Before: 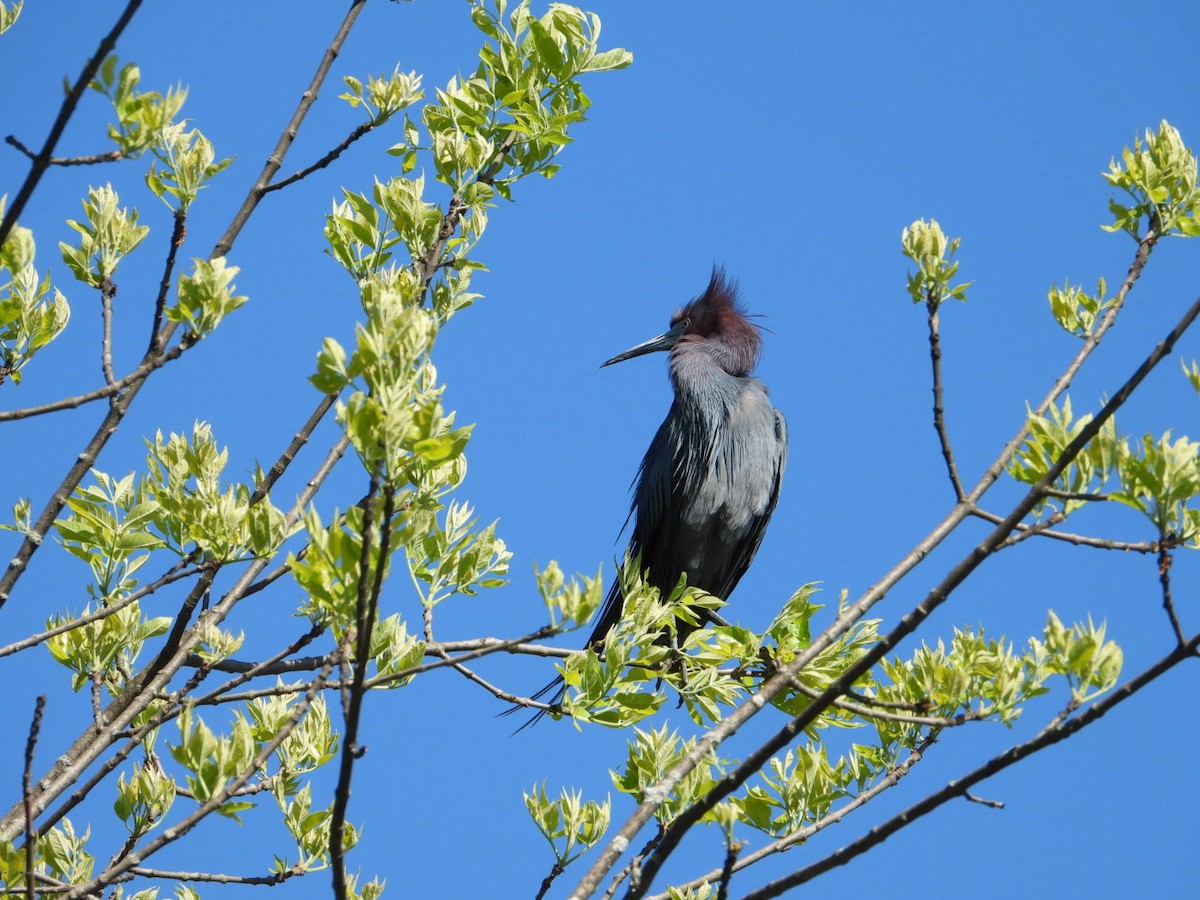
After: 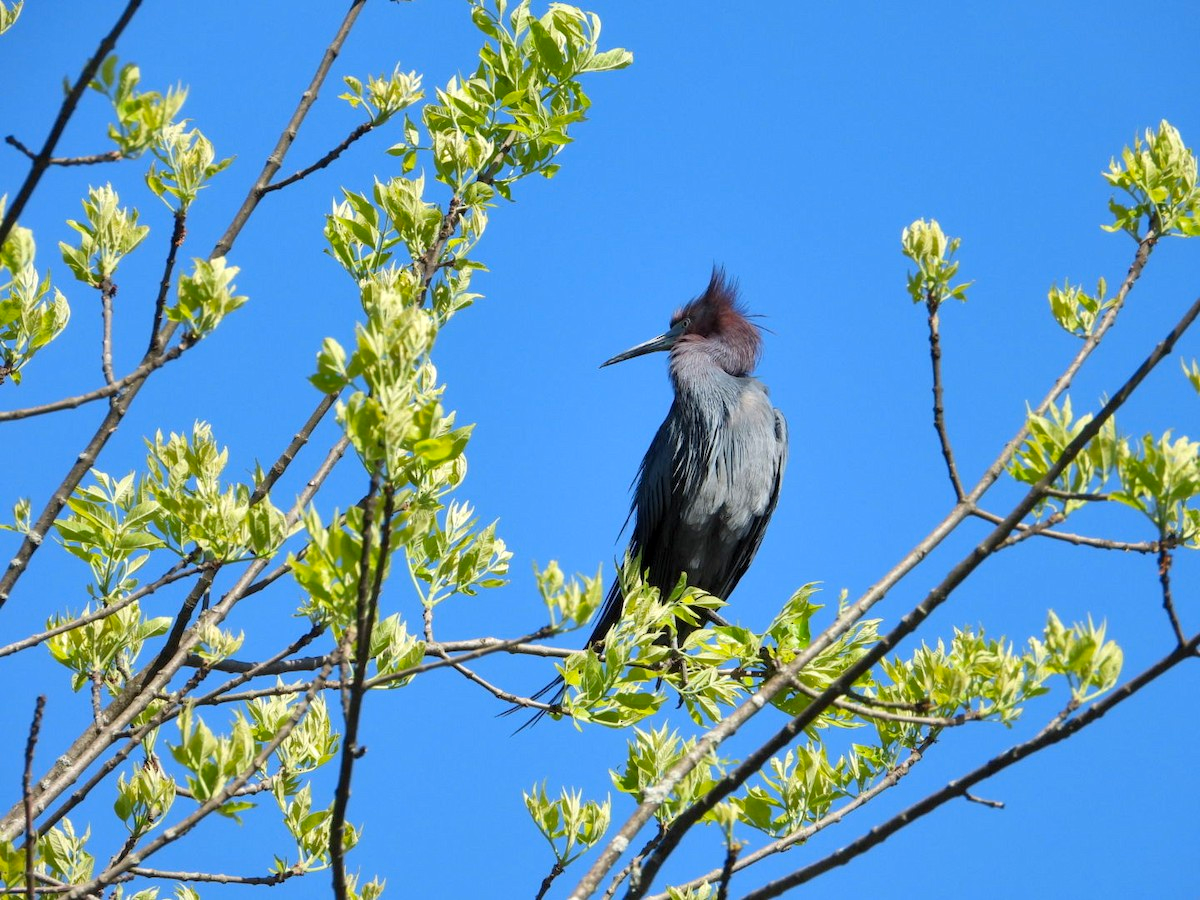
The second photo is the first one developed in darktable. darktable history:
contrast brightness saturation: contrast 0.031, brightness 0.069, saturation 0.127
shadows and highlights: soften with gaussian
exposure: black level correction 0.002, exposure 0.15 EV, compensate highlight preservation false
